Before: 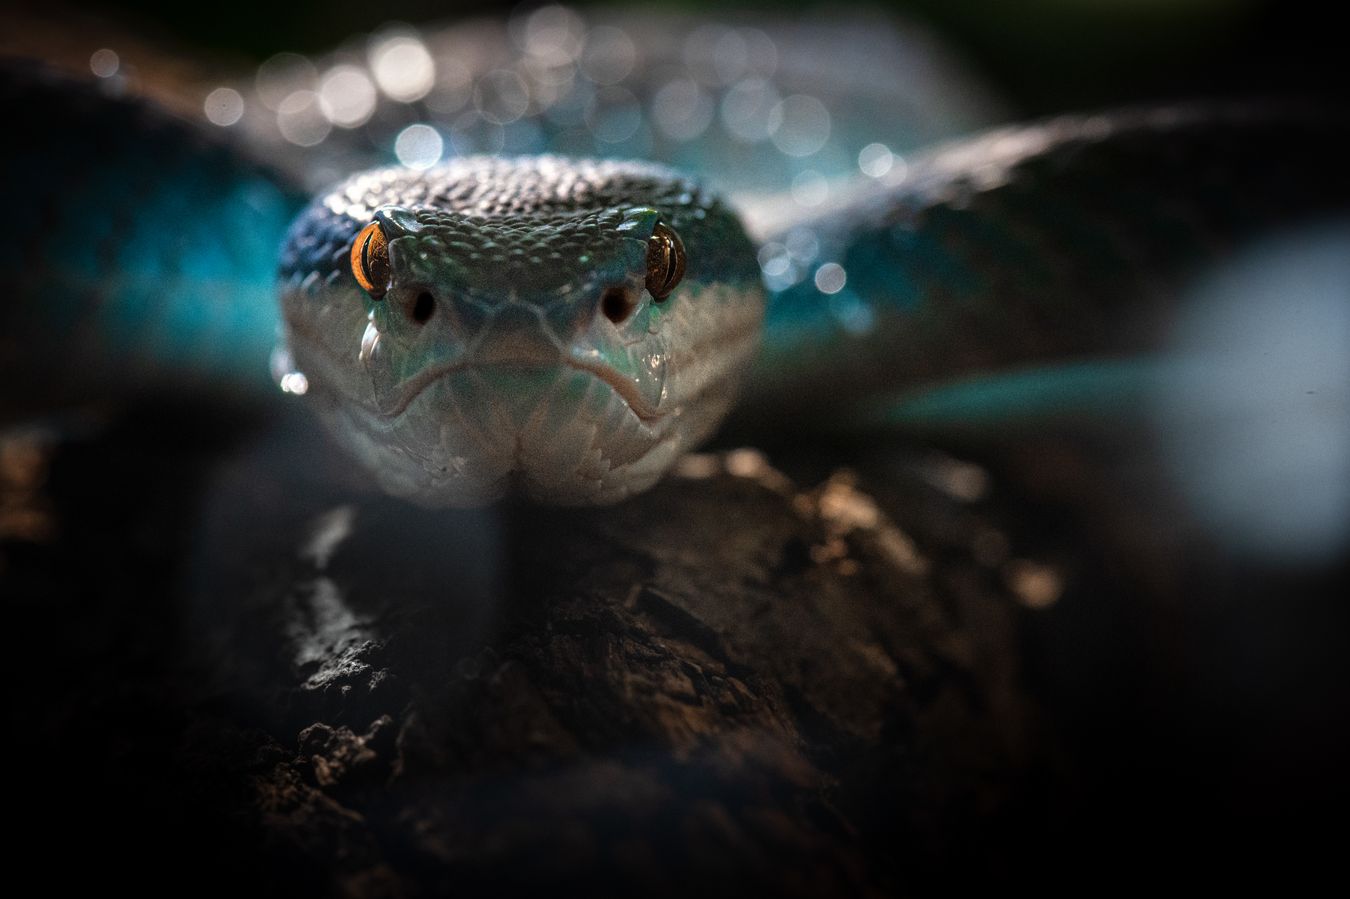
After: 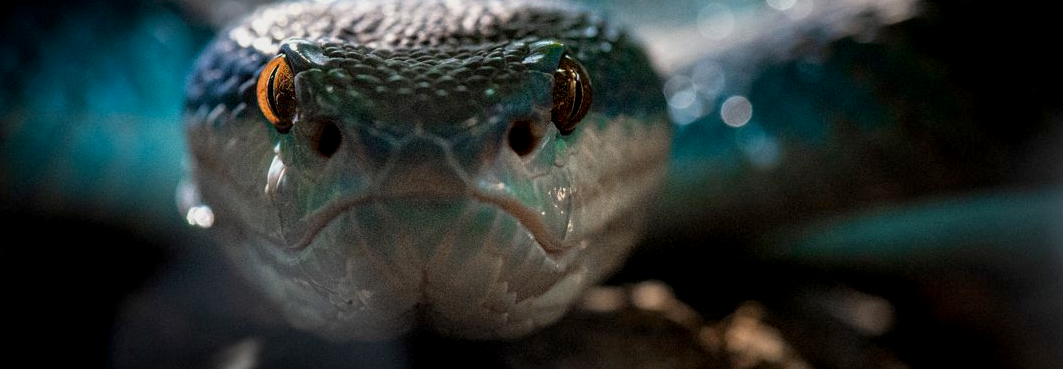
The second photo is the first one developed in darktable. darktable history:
exposure: black level correction 0.006, exposure -0.224 EV, compensate highlight preservation false
crop: left 6.971%, top 18.663%, right 14.26%, bottom 40.248%
